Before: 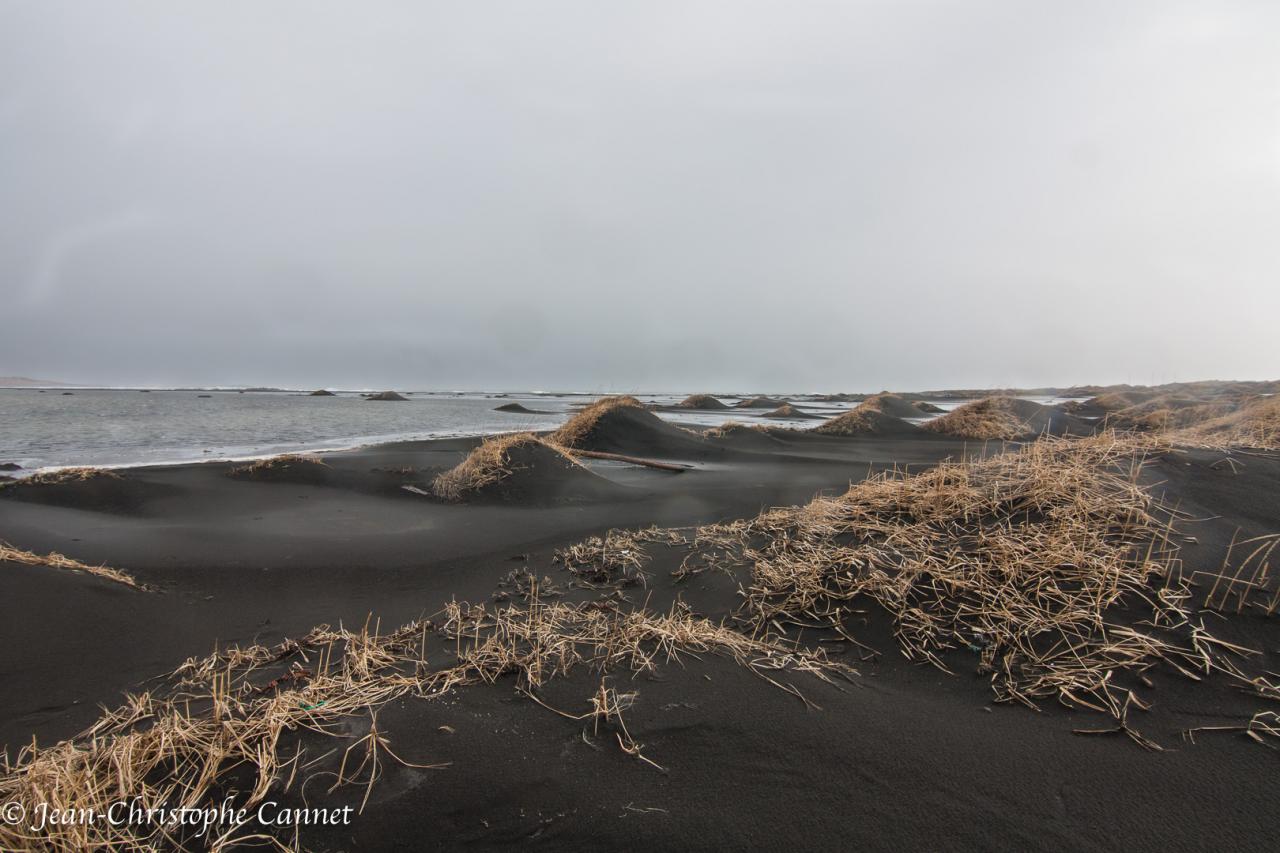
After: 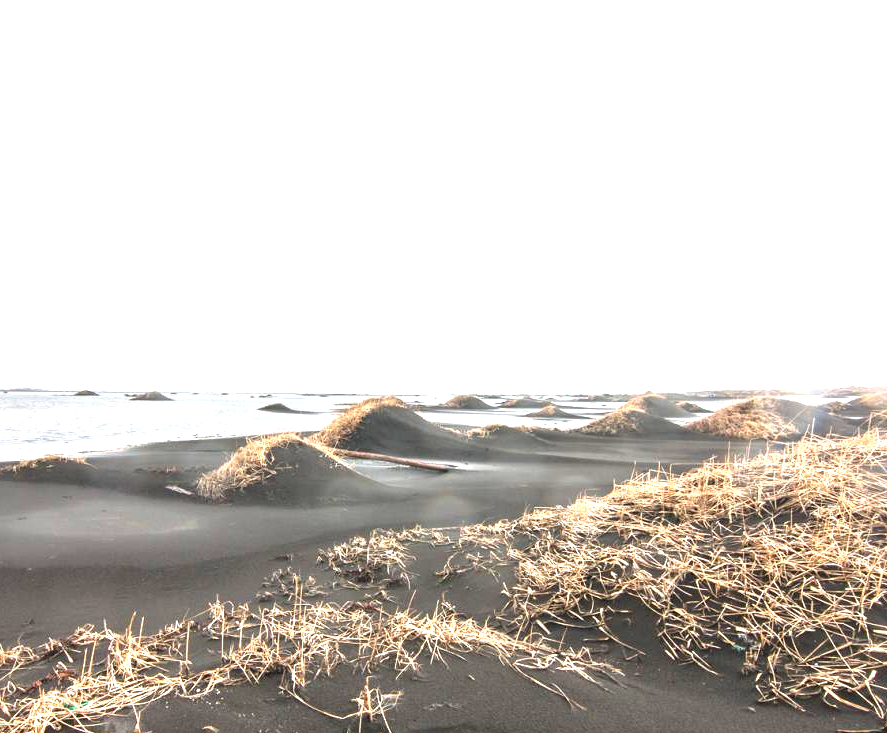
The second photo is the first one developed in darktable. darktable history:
exposure: exposure 2 EV, compensate highlight preservation false
crop: left 18.479%, right 12.2%, bottom 13.971%
